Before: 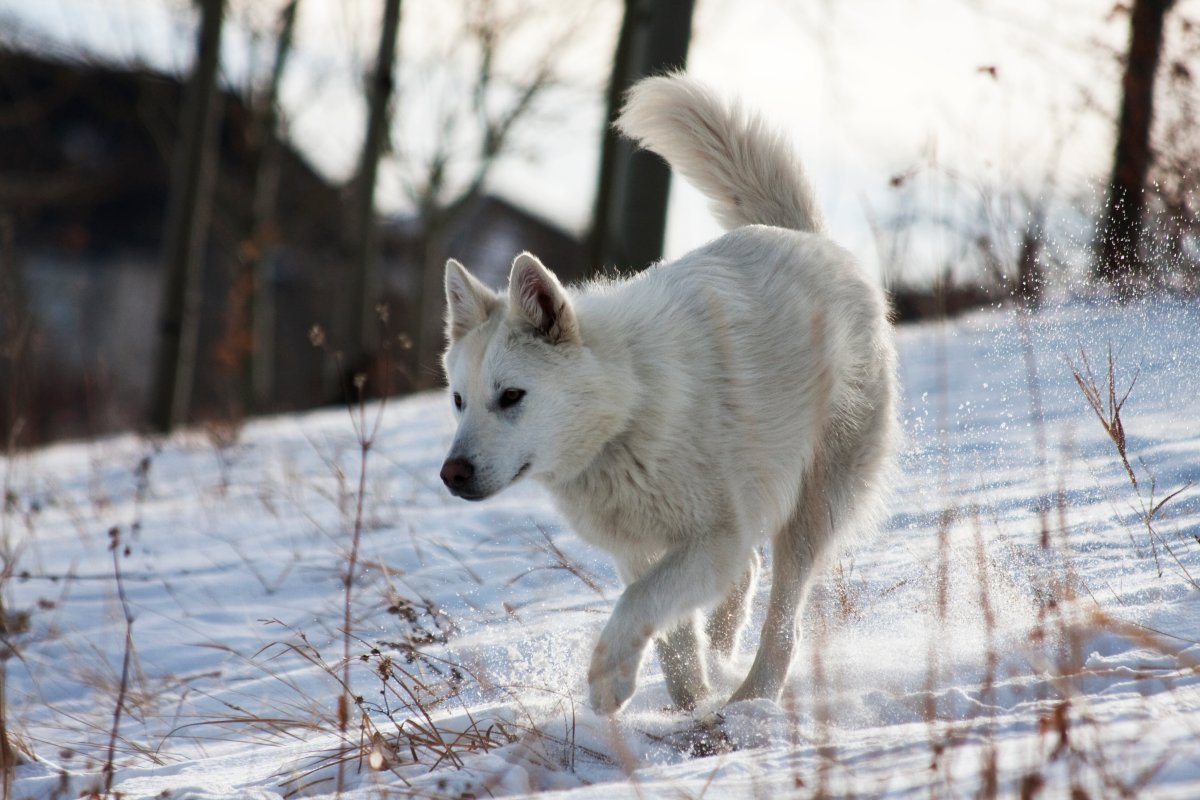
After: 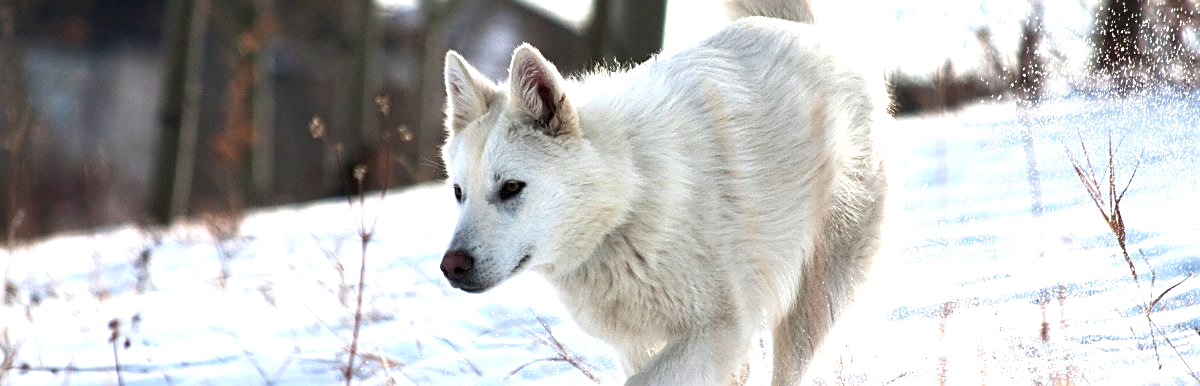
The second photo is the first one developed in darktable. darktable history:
crop and rotate: top 26.061%, bottom 25.585%
exposure: black level correction 0, exposure 1.2 EV, compensate exposure bias true, compensate highlight preservation false
sharpen: on, module defaults
